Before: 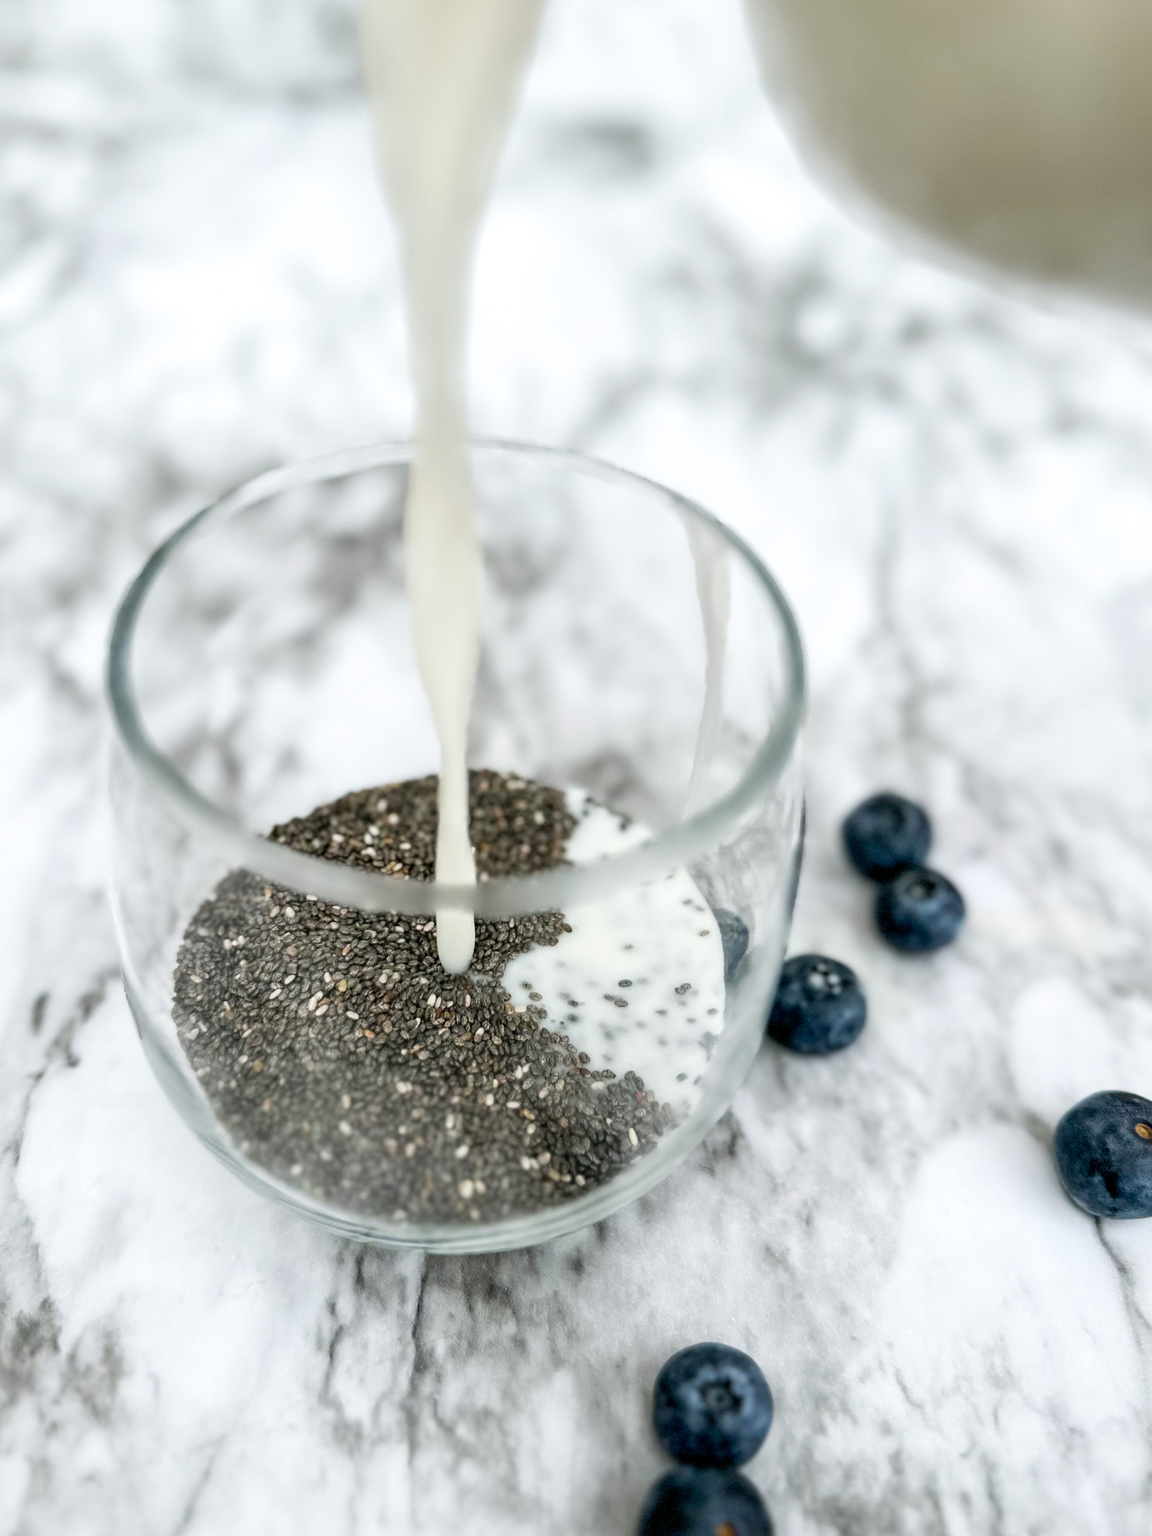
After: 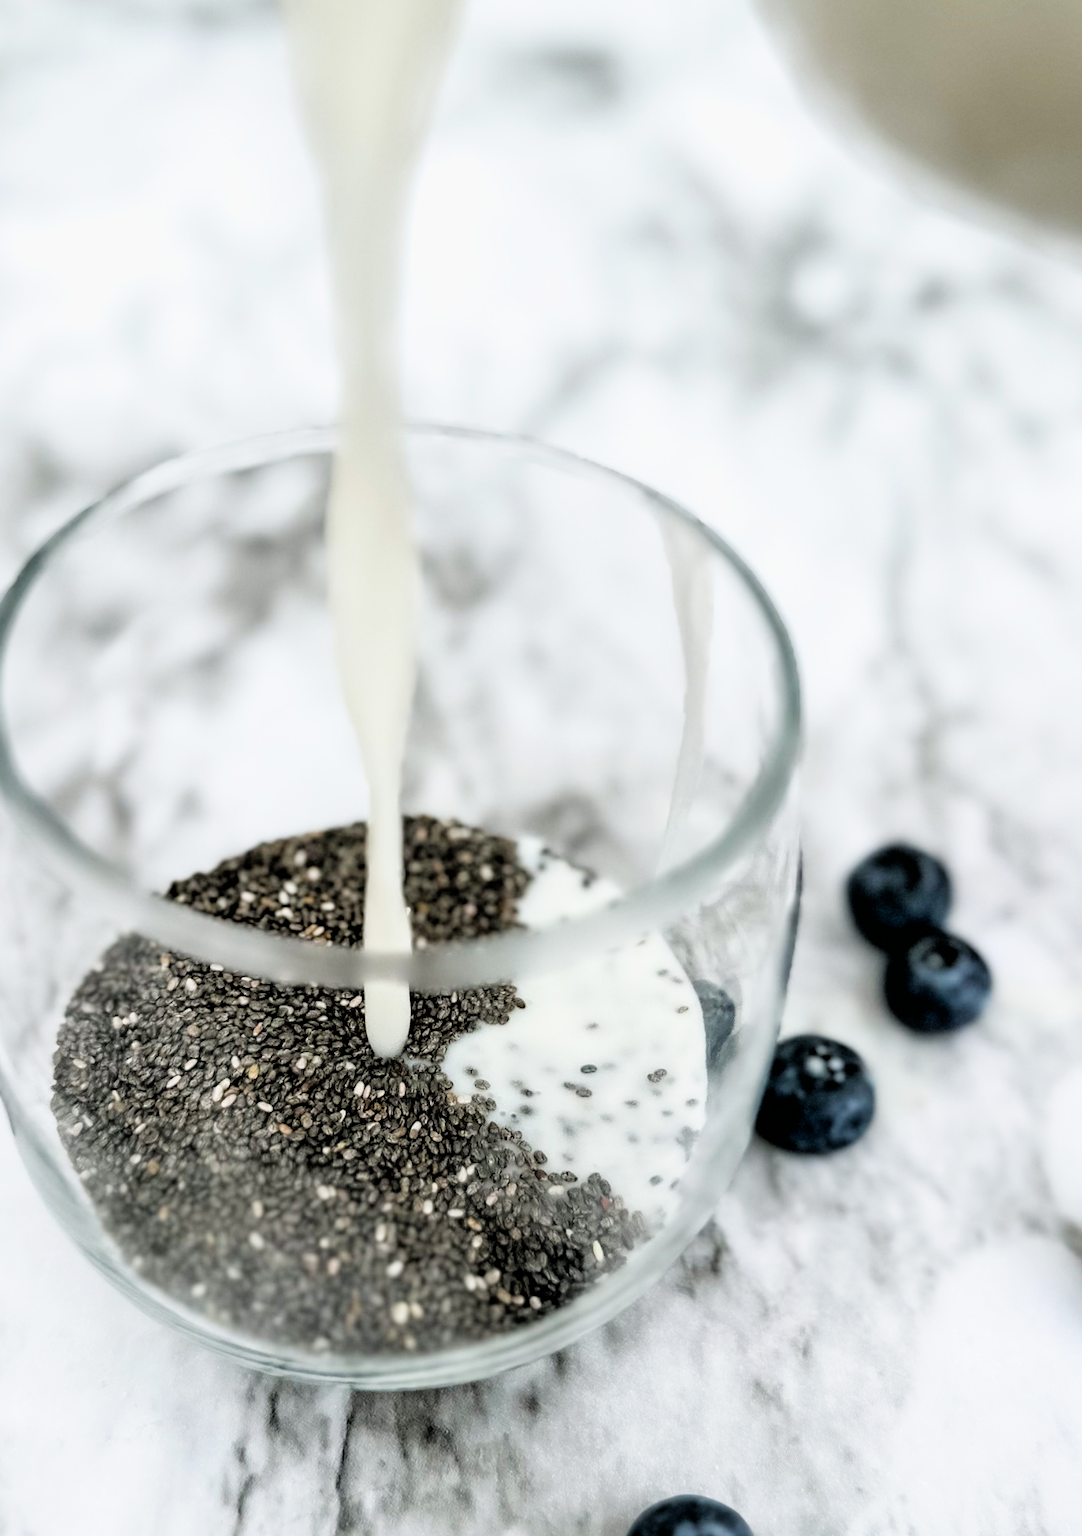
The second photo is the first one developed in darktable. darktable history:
crop: left 11.225%, top 5.381%, right 9.565%, bottom 10.314%
filmic rgb: black relative exposure -3.72 EV, white relative exposure 2.77 EV, dynamic range scaling -5.32%, hardness 3.03
